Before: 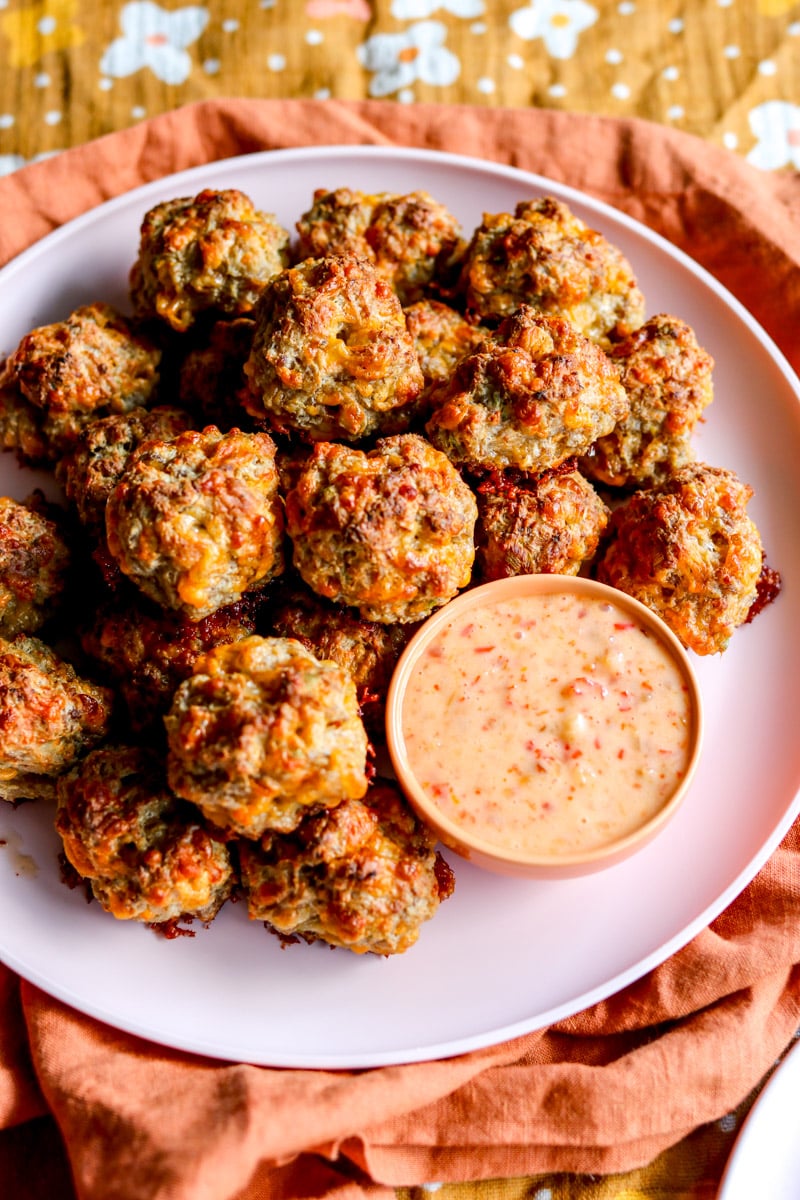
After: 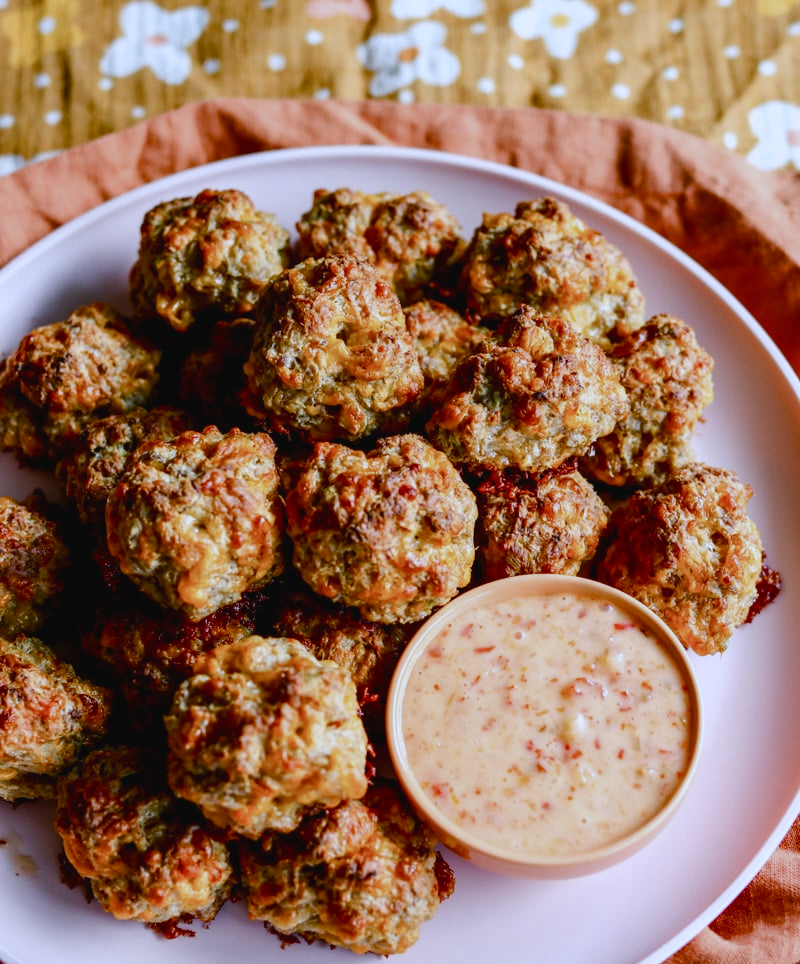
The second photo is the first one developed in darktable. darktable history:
crop: bottom 19.644%
color balance rgb: shadows lift › luminance -10%, shadows lift › chroma 1%, shadows lift › hue 113°, power › luminance -15%, highlights gain › chroma 0.2%, highlights gain › hue 333°, global offset › luminance 0.5%, perceptual saturation grading › global saturation 20%, perceptual saturation grading › highlights -50%, perceptual saturation grading › shadows 25%, contrast -10%
white balance: red 0.926, green 1.003, blue 1.133
